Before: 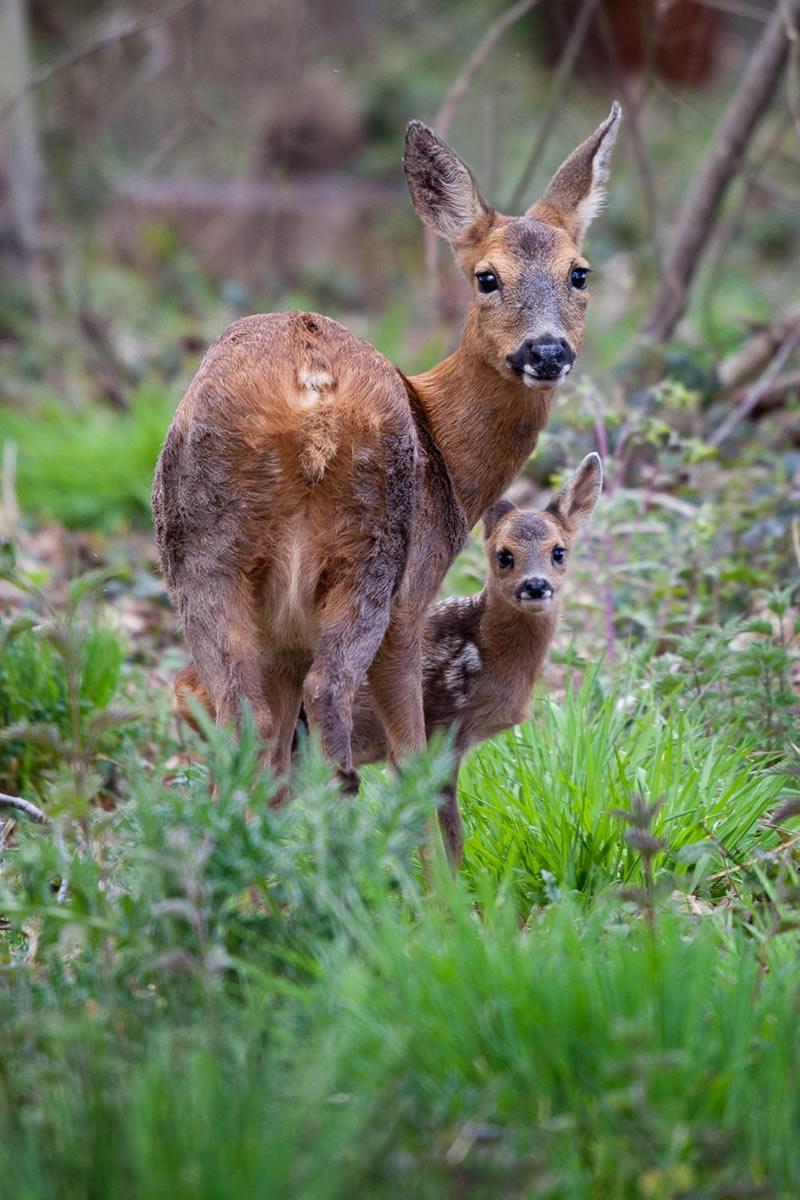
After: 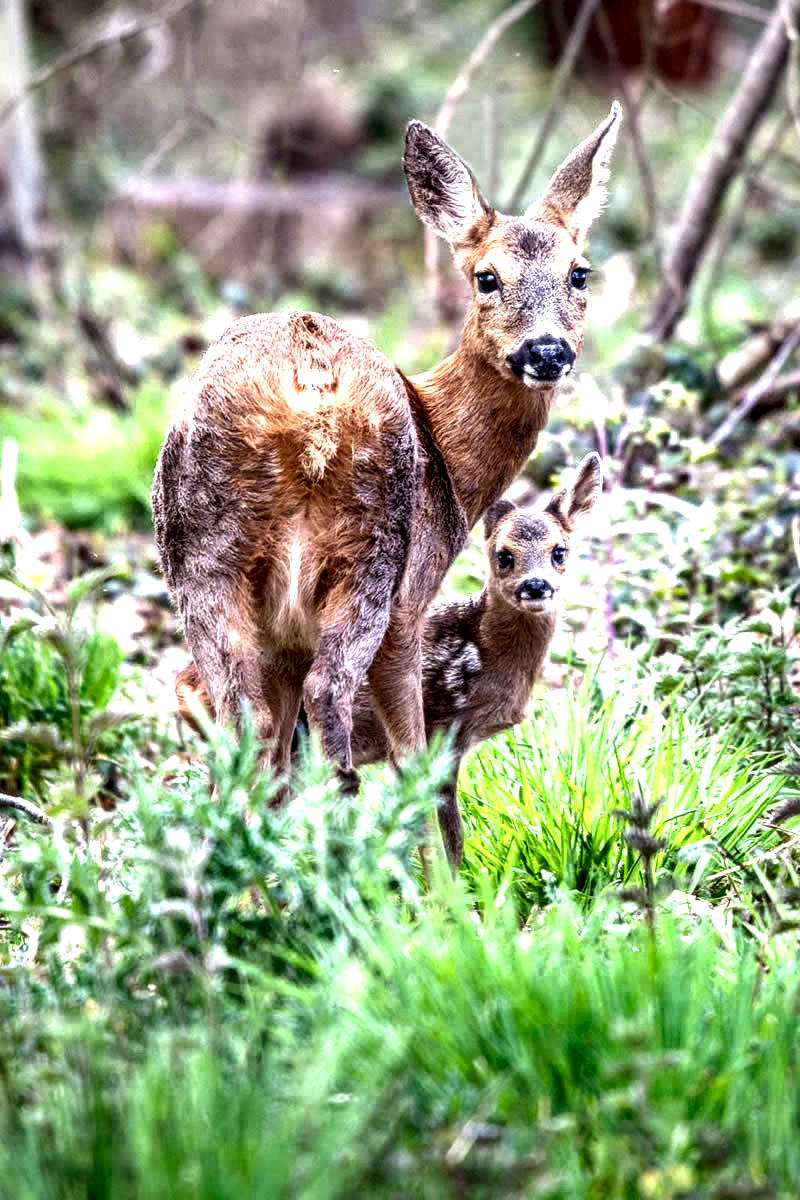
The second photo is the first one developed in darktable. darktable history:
exposure: exposure 1.273 EV, compensate highlight preservation false
shadows and highlights: highlights color adjustment 0.441%, soften with gaussian
local contrast: highlights 21%, detail 197%
